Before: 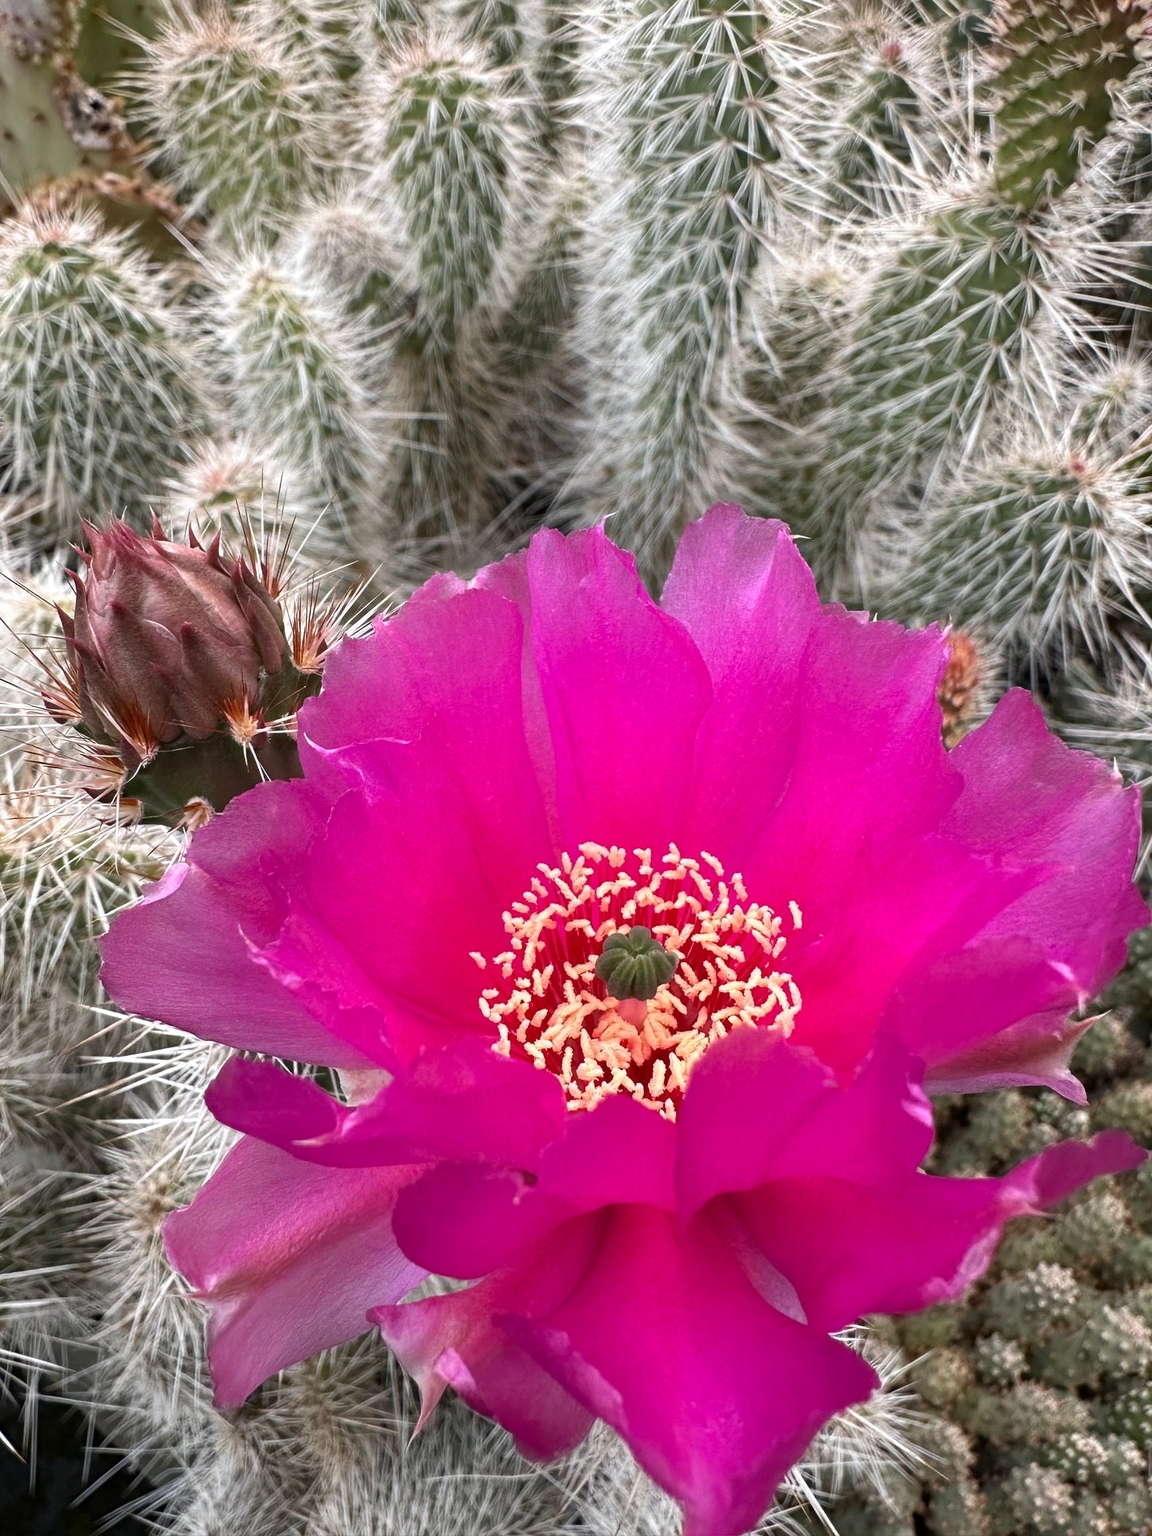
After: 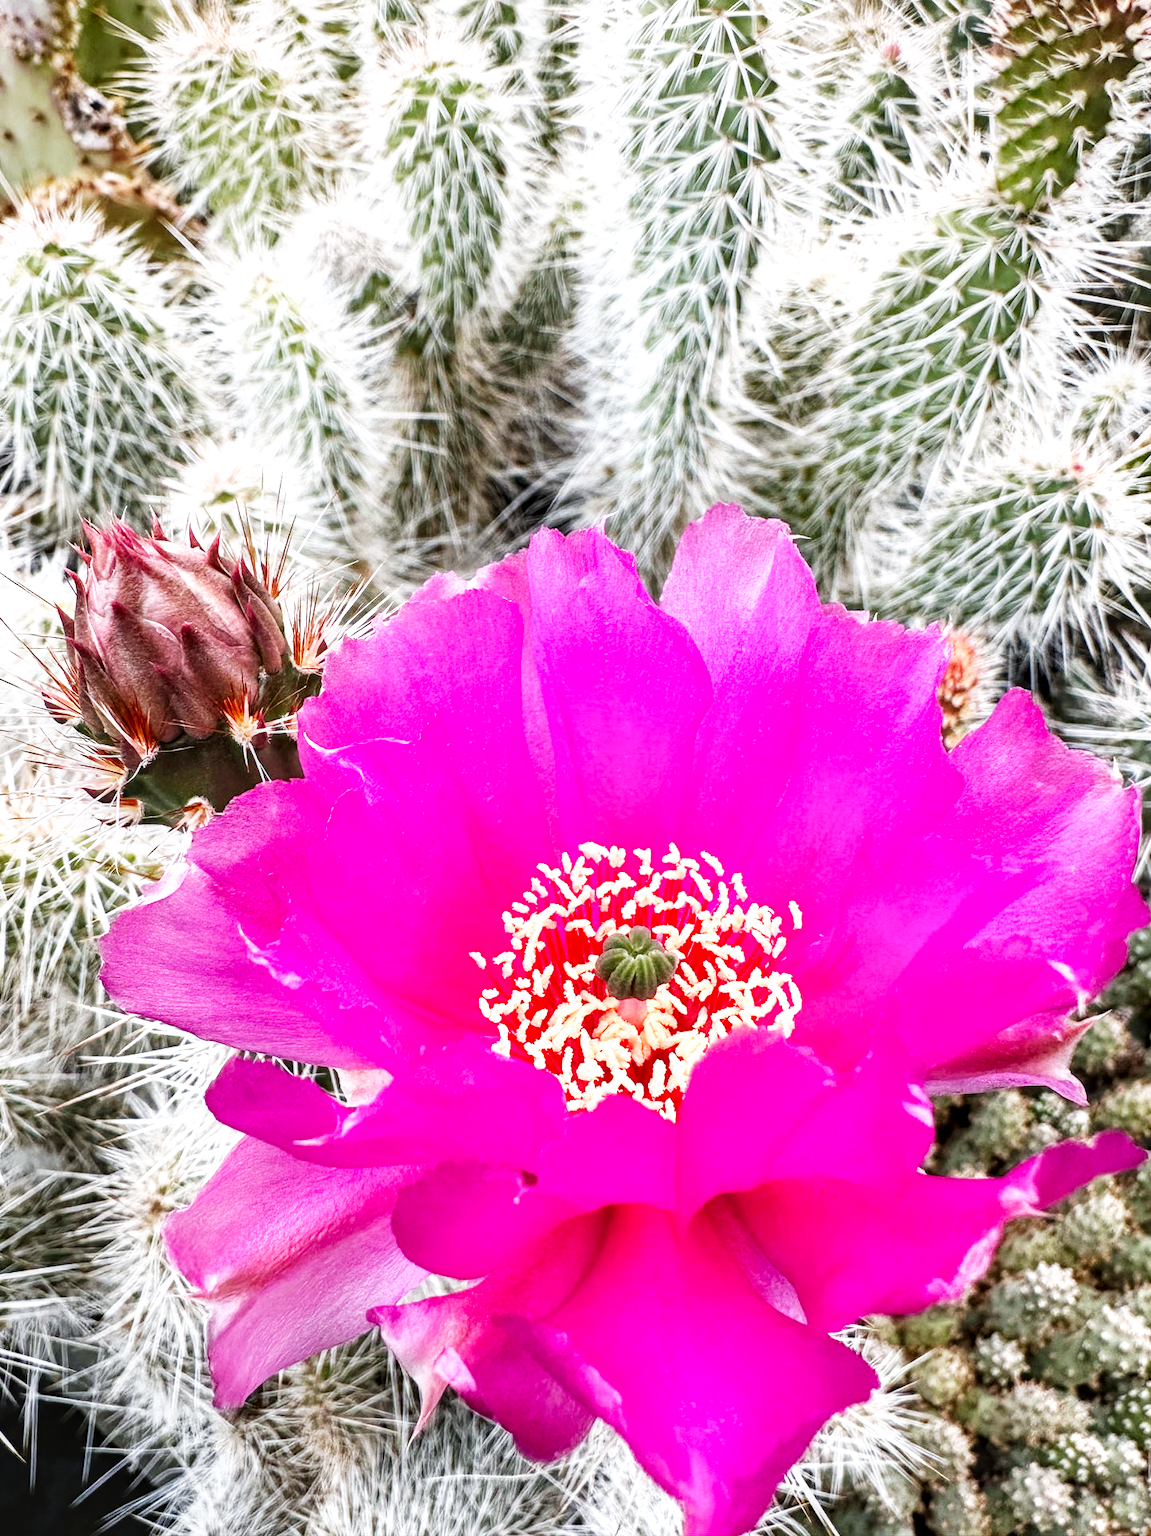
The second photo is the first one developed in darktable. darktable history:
local contrast: on, module defaults
base curve: curves: ch0 [(0, 0) (0.007, 0.004) (0.027, 0.03) (0.046, 0.07) (0.207, 0.54) (0.442, 0.872) (0.673, 0.972) (1, 1)], preserve colors none
white balance: red 0.976, blue 1.04
